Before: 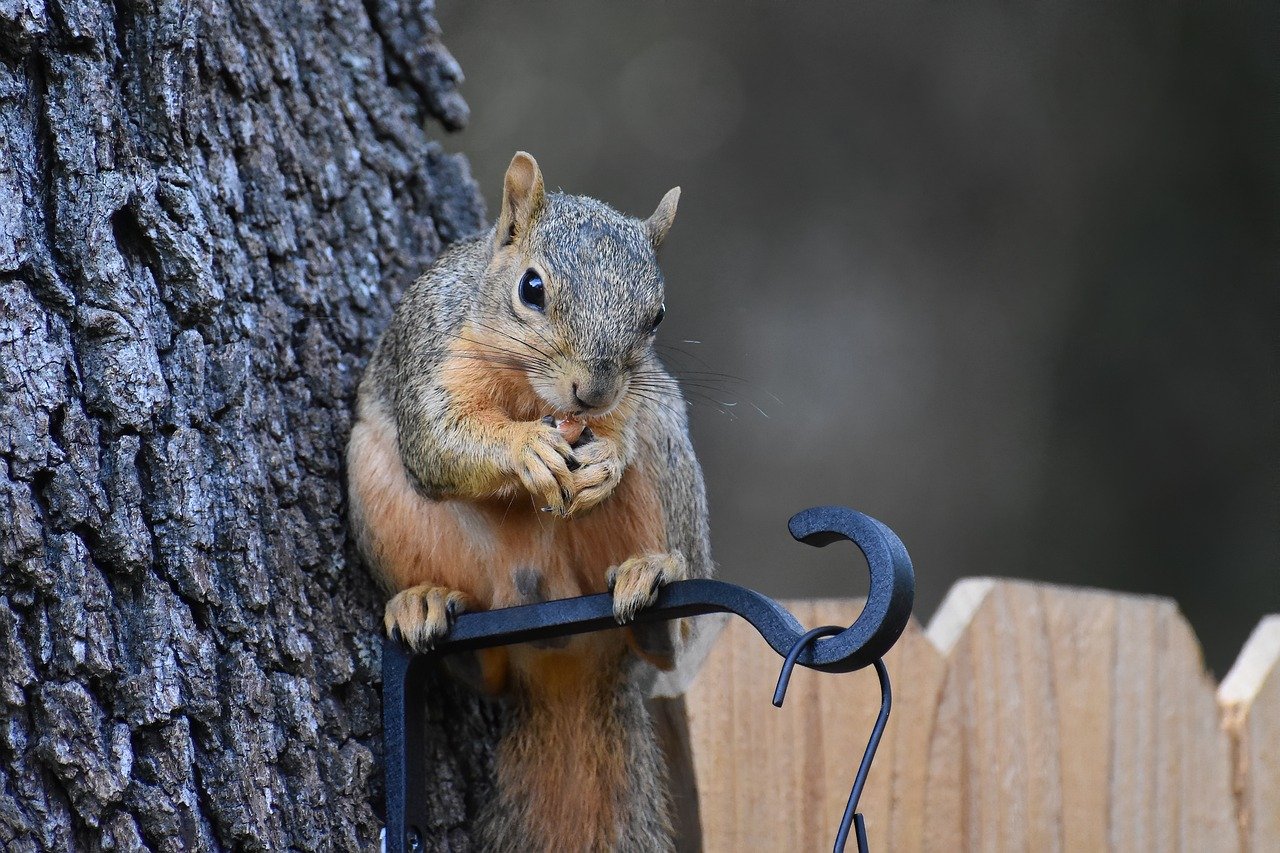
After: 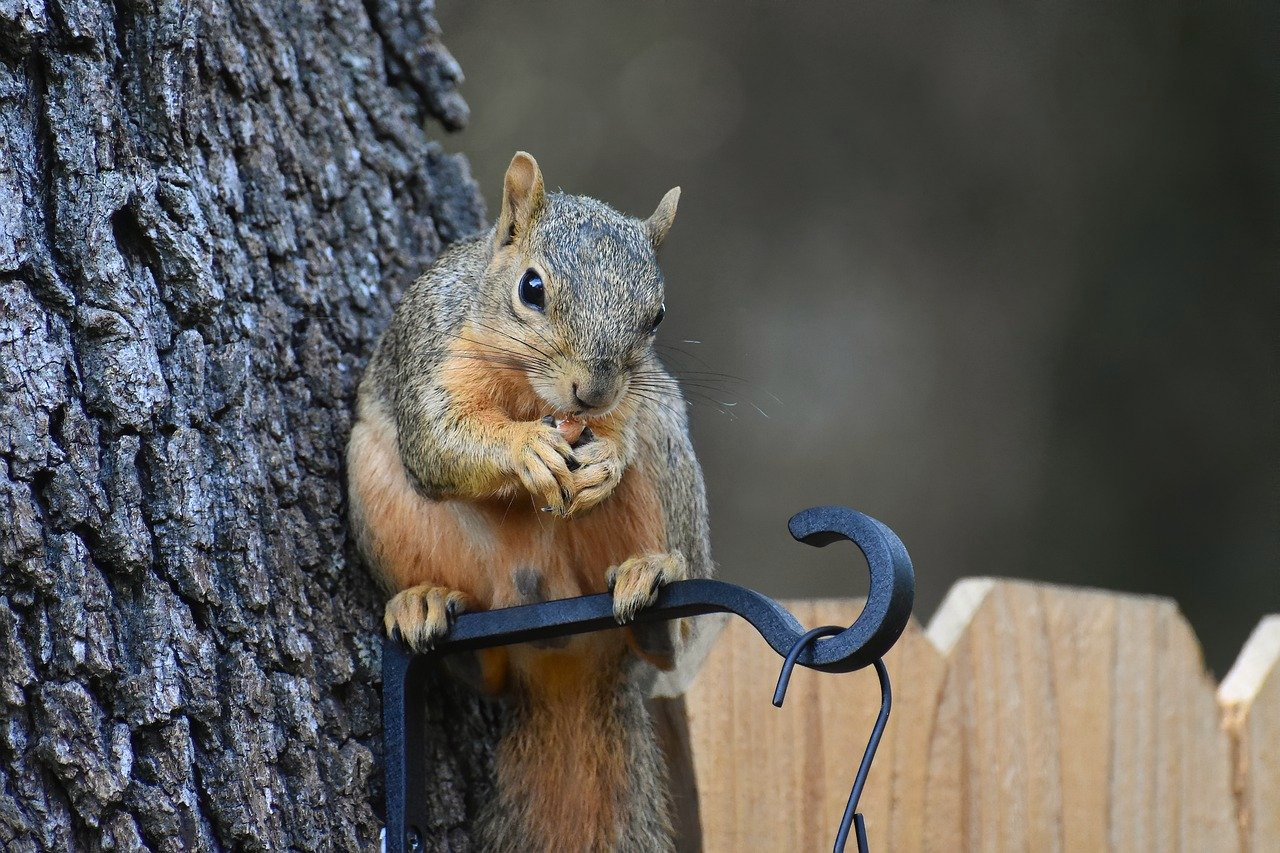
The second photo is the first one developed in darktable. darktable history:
rgb curve: curves: ch2 [(0, 0) (0.567, 0.512) (1, 1)], mode RGB, independent channels
exposure: exposure 0.127 EV, compensate highlight preservation false
contrast brightness saturation: contrast -0.02, brightness -0.01, saturation 0.03
